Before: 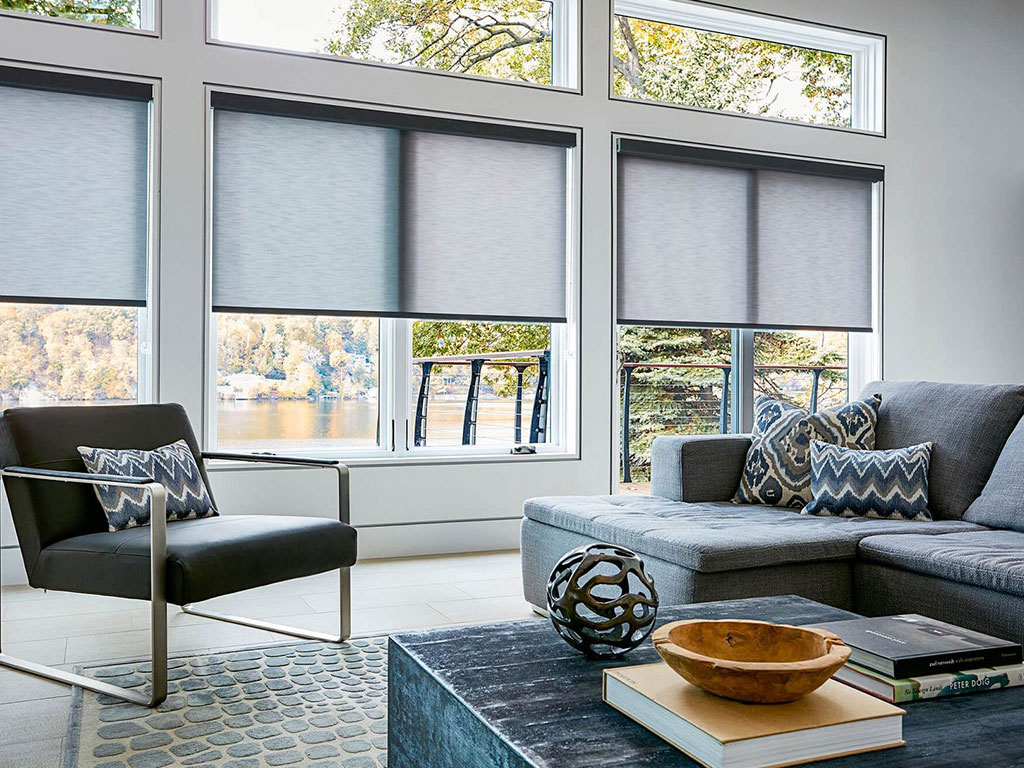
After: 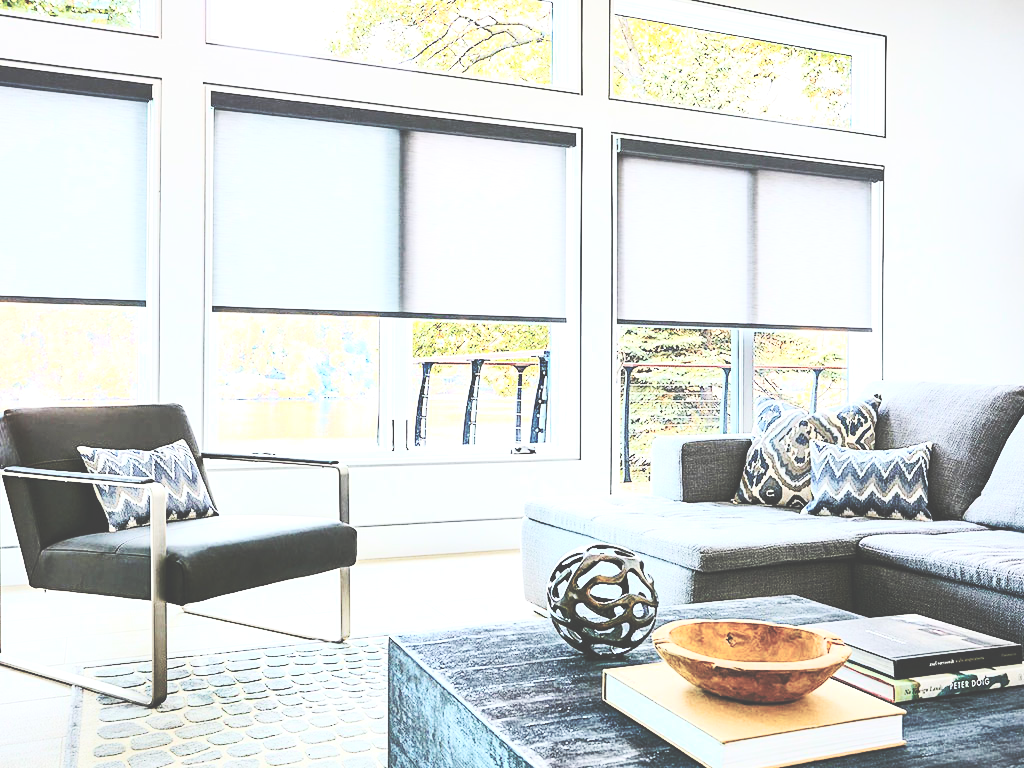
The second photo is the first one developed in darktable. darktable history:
exposure: exposure 0.77 EV, compensate highlight preservation false
contrast brightness saturation: contrast 0.43, brightness 0.56, saturation -0.19
base curve: curves: ch0 [(0, 0.024) (0.055, 0.065) (0.121, 0.166) (0.236, 0.319) (0.693, 0.726) (1, 1)], preserve colors none
